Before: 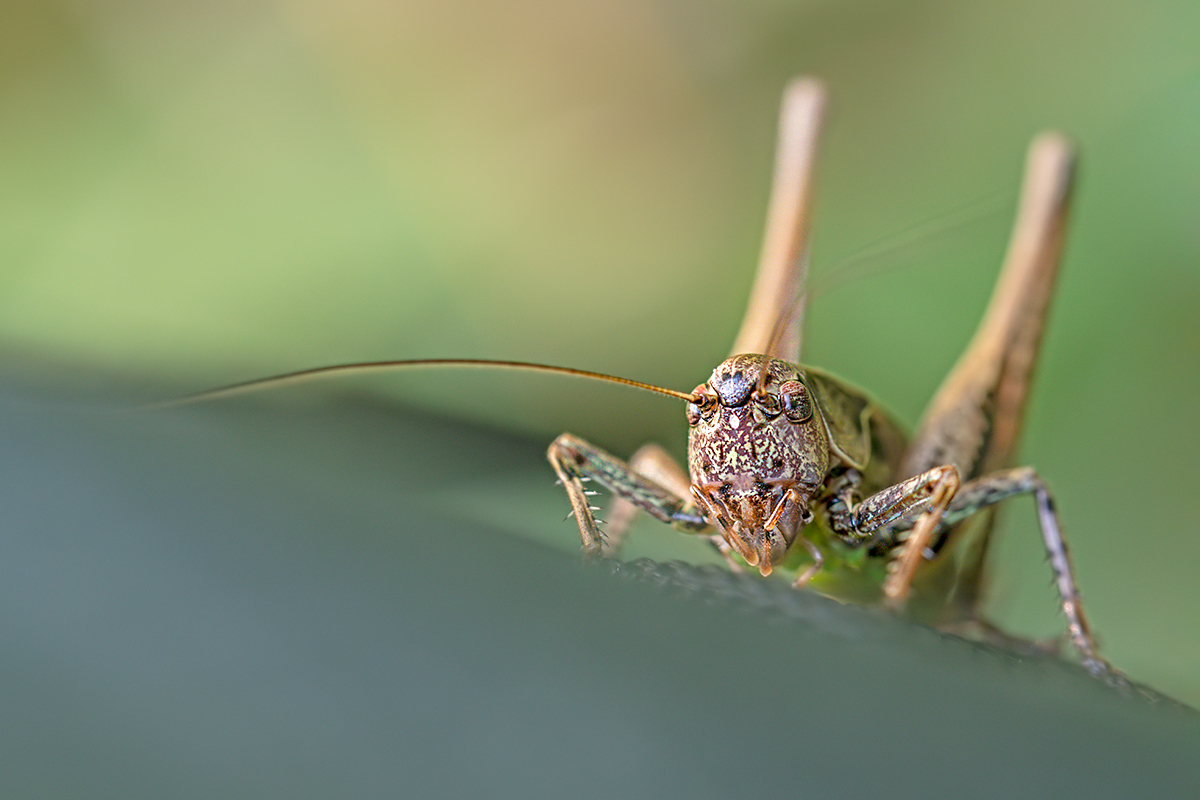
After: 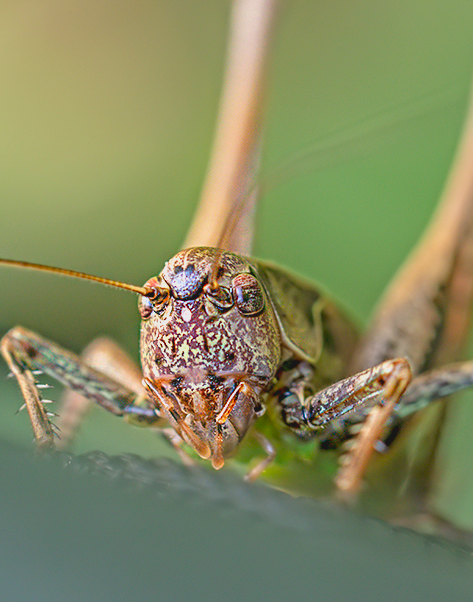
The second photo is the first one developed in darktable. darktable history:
exposure: black level correction 0.001, exposure 0.14 EV, compensate highlight preservation false
lowpass: radius 0.1, contrast 0.85, saturation 1.1, unbound 0
crop: left 45.721%, top 13.393%, right 14.118%, bottom 10.01%
